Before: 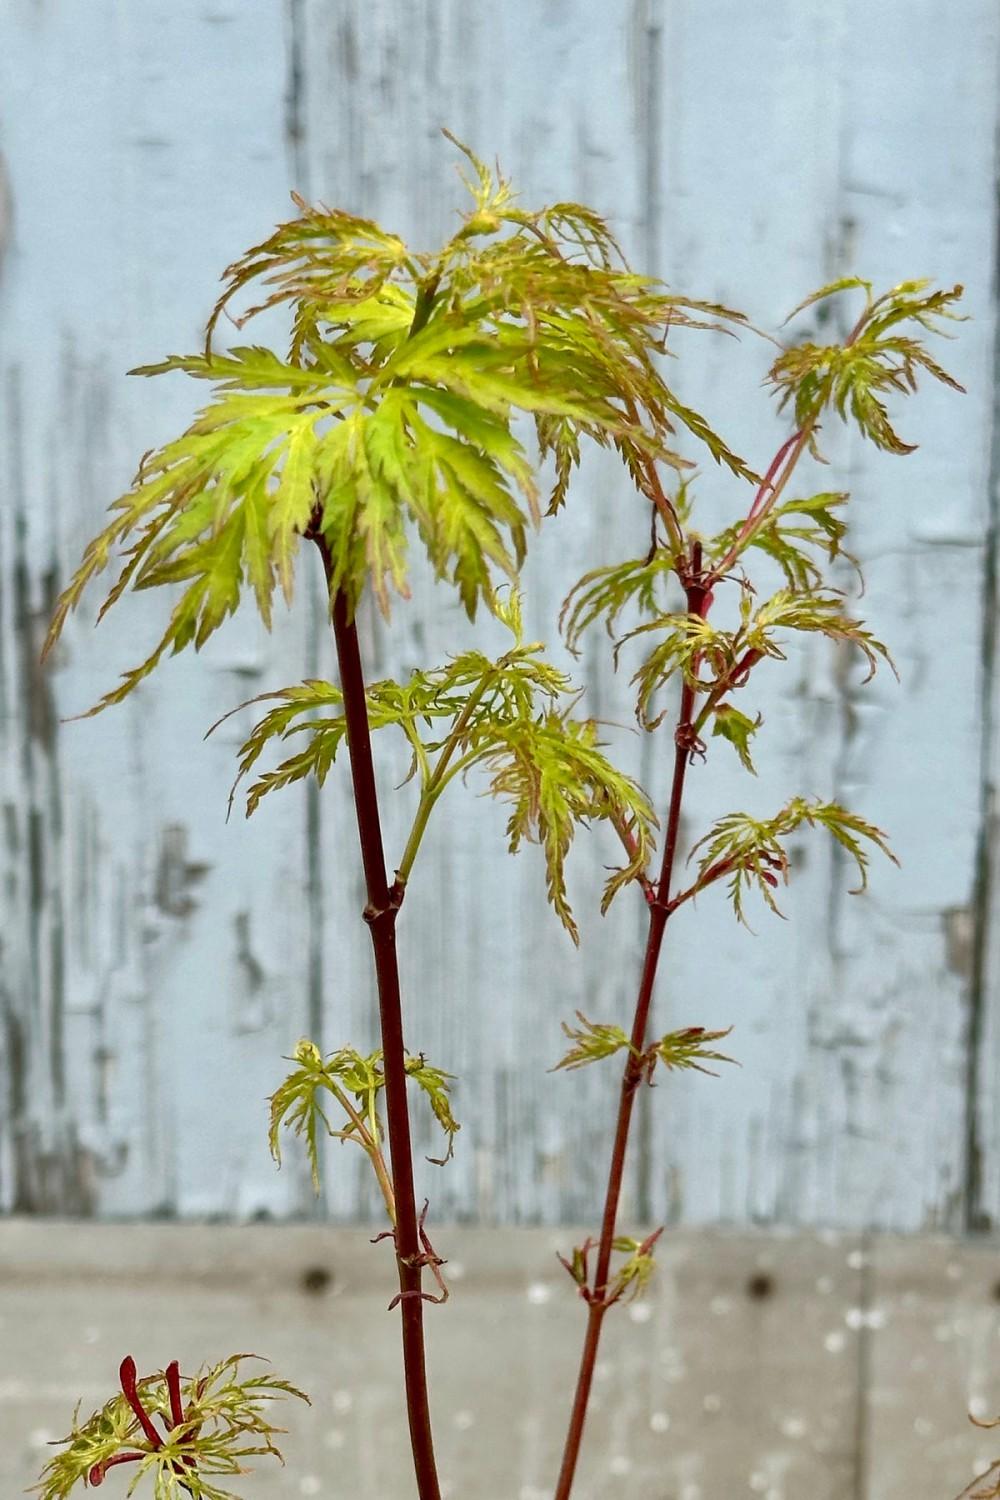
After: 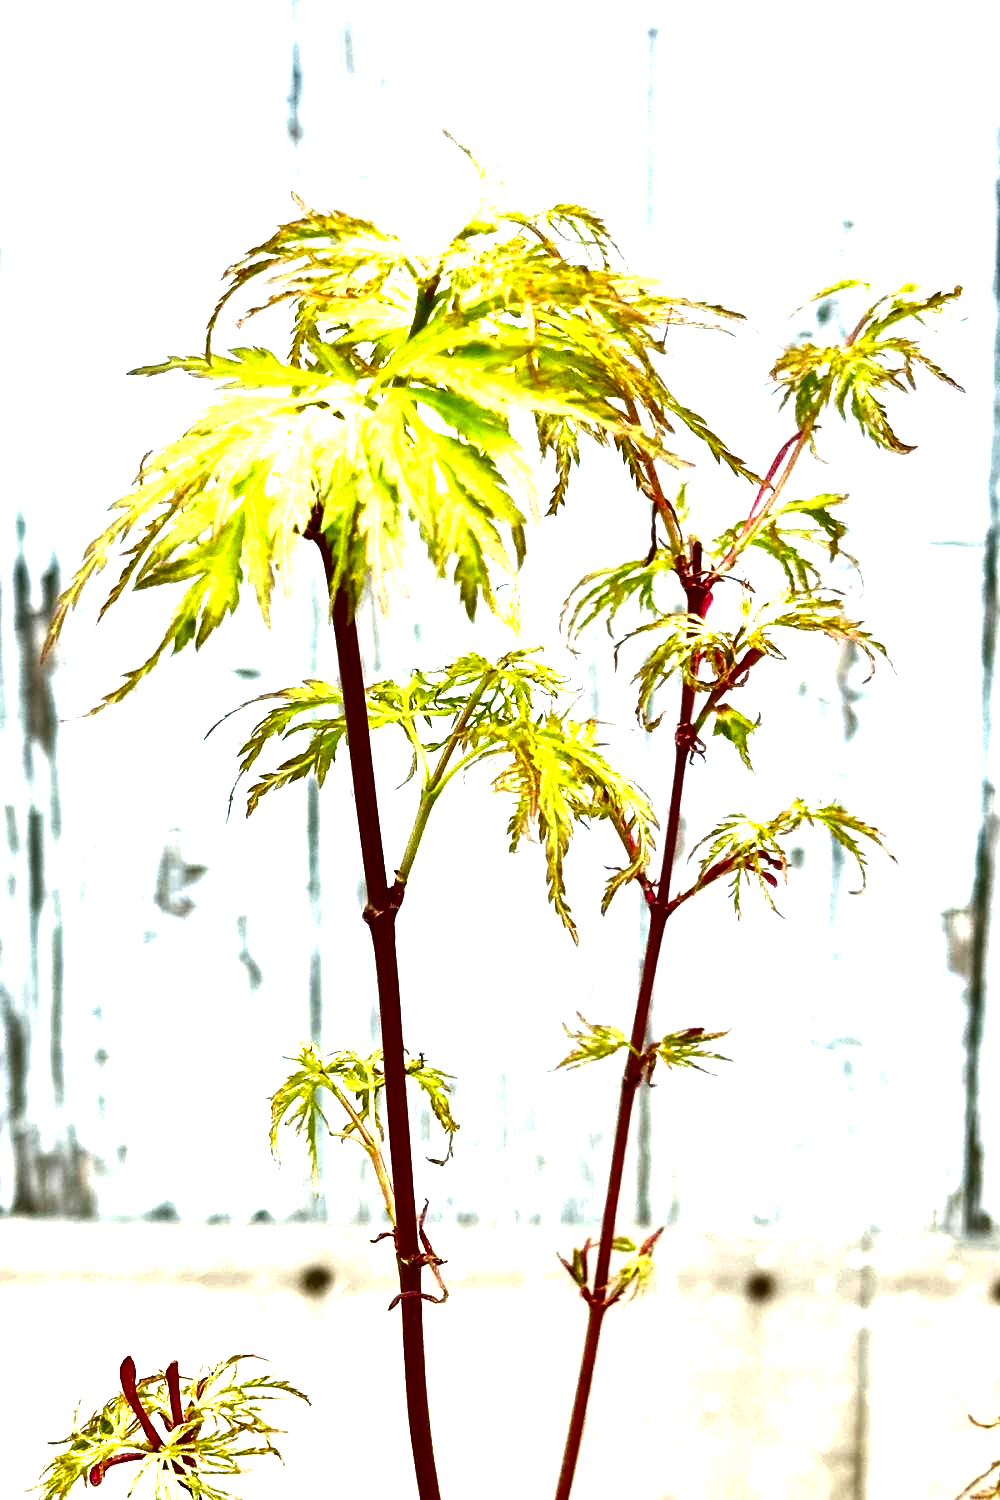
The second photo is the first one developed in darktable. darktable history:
exposure: black level correction 0, exposure 1.743 EV, compensate exposure bias true, compensate highlight preservation false
contrast brightness saturation: contrast 0.095, brightness -0.595, saturation 0.165
